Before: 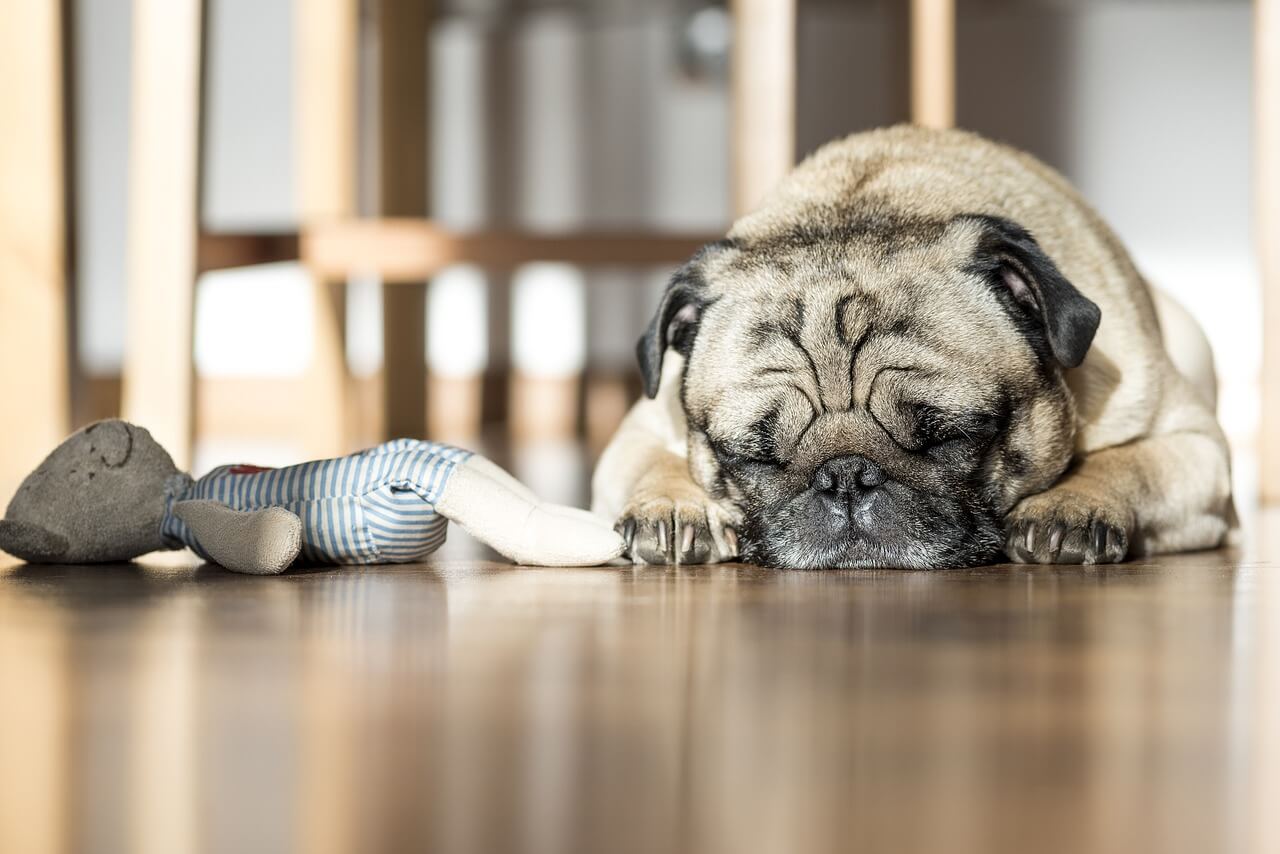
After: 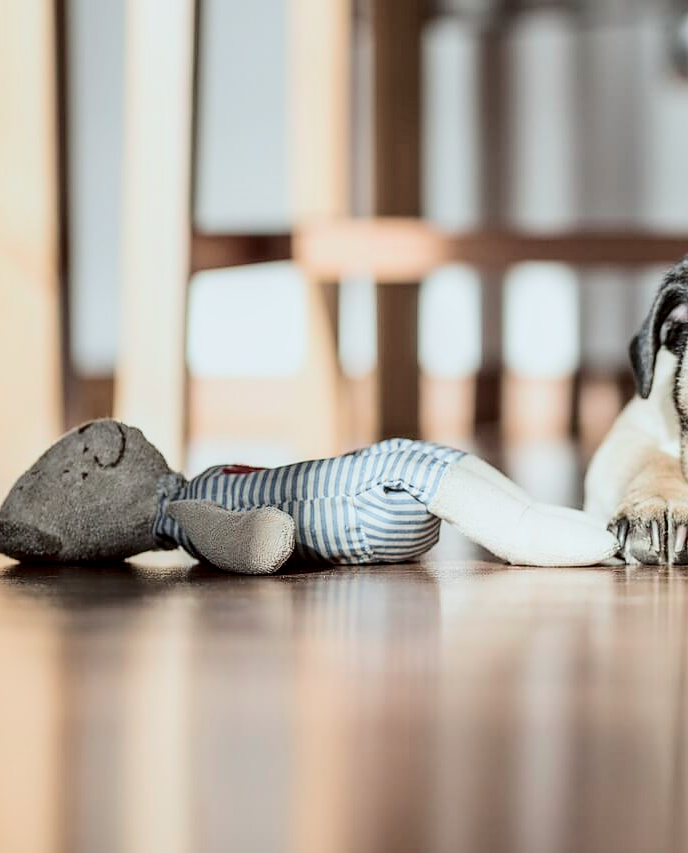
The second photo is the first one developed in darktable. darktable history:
local contrast: detail 130%
tone curve: curves: ch0 [(0, 0) (0.049, 0.01) (0.154, 0.081) (0.491, 0.519) (0.748, 0.765) (1, 0.919)]; ch1 [(0, 0) (0.172, 0.123) (0.317, 0.272) (0.391, 0.424) (0.499, 0.497) (0.531, 0.541) (0.615, 0.608) (0.741, 0.783) (1, 1)]; ch2 [(0, 0) (0.411, 0.424) (0.483, 0.478) (0.546, 0.532) (0.652, 0.633) (1, 1)], color space Lab, independent channels, preserve colors none
color correction: highlights a* -2.73, highlights b* -2.09, shadows a* 2.41, shadows b* 2.73
sharpen: radius 1.559, amount 0.373, threshold 1.271
crop: left 0.587%, right 45.588%, bottom 0.086%
